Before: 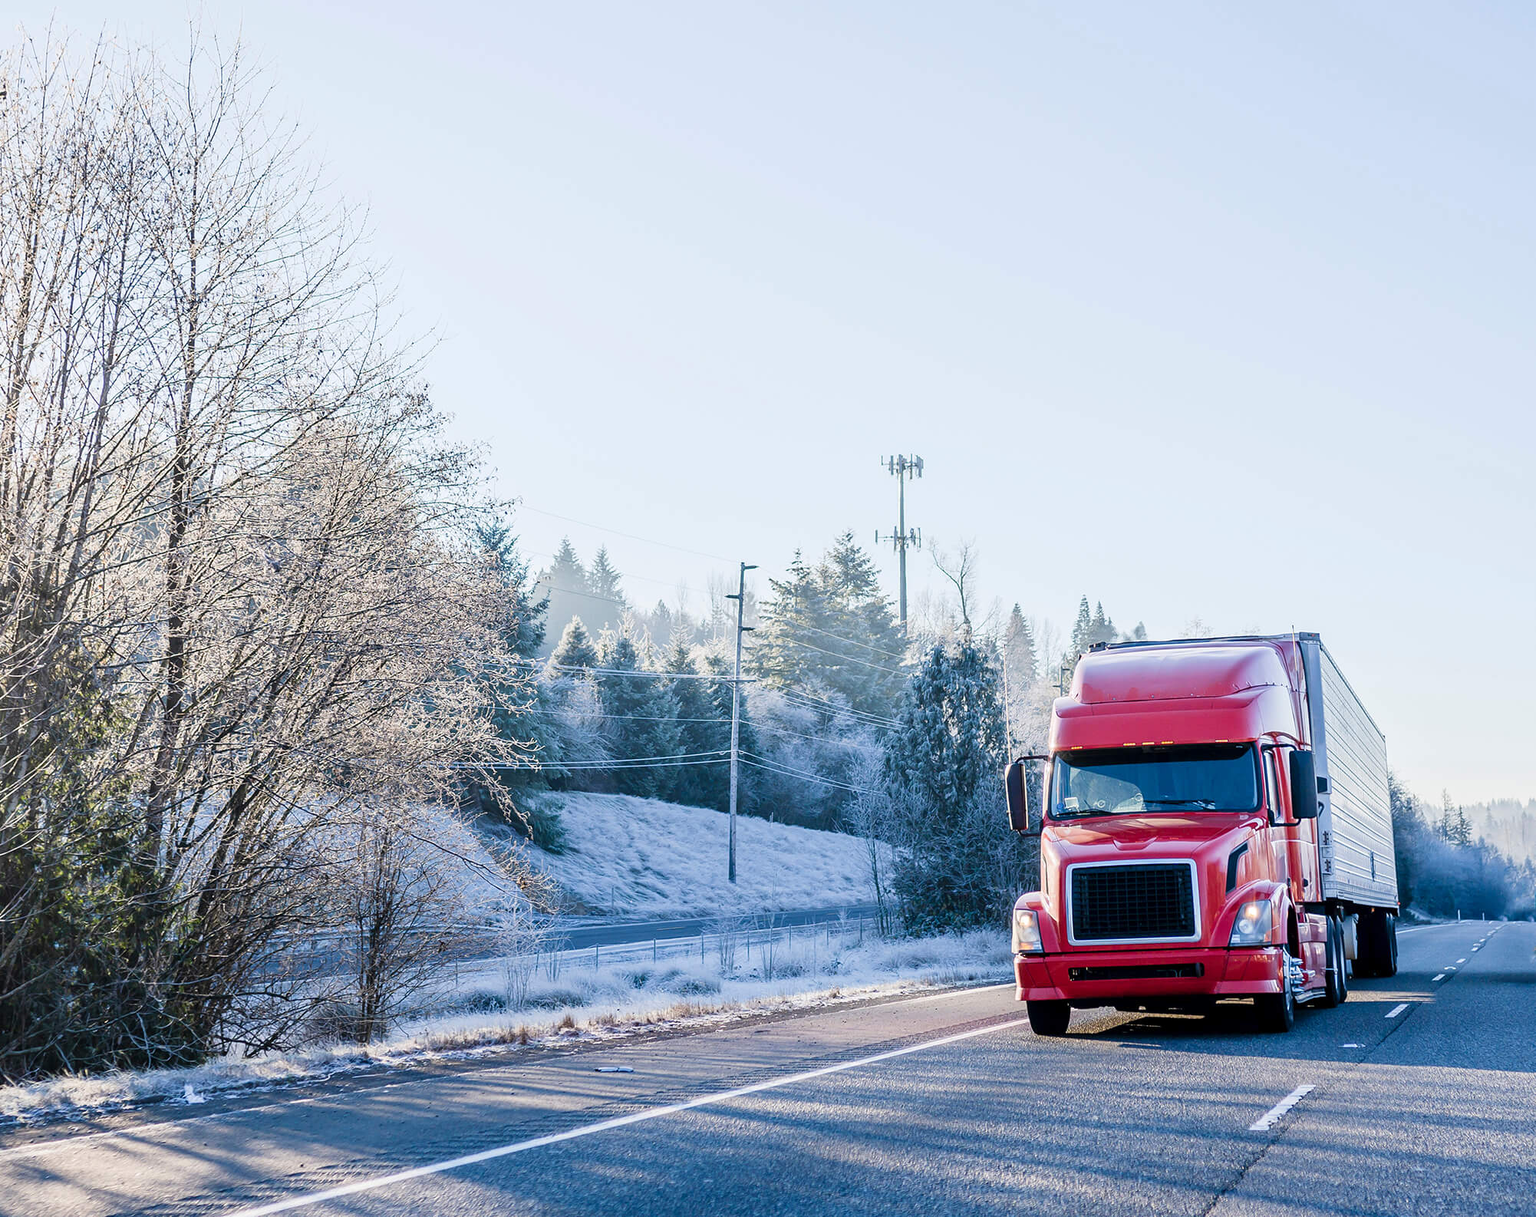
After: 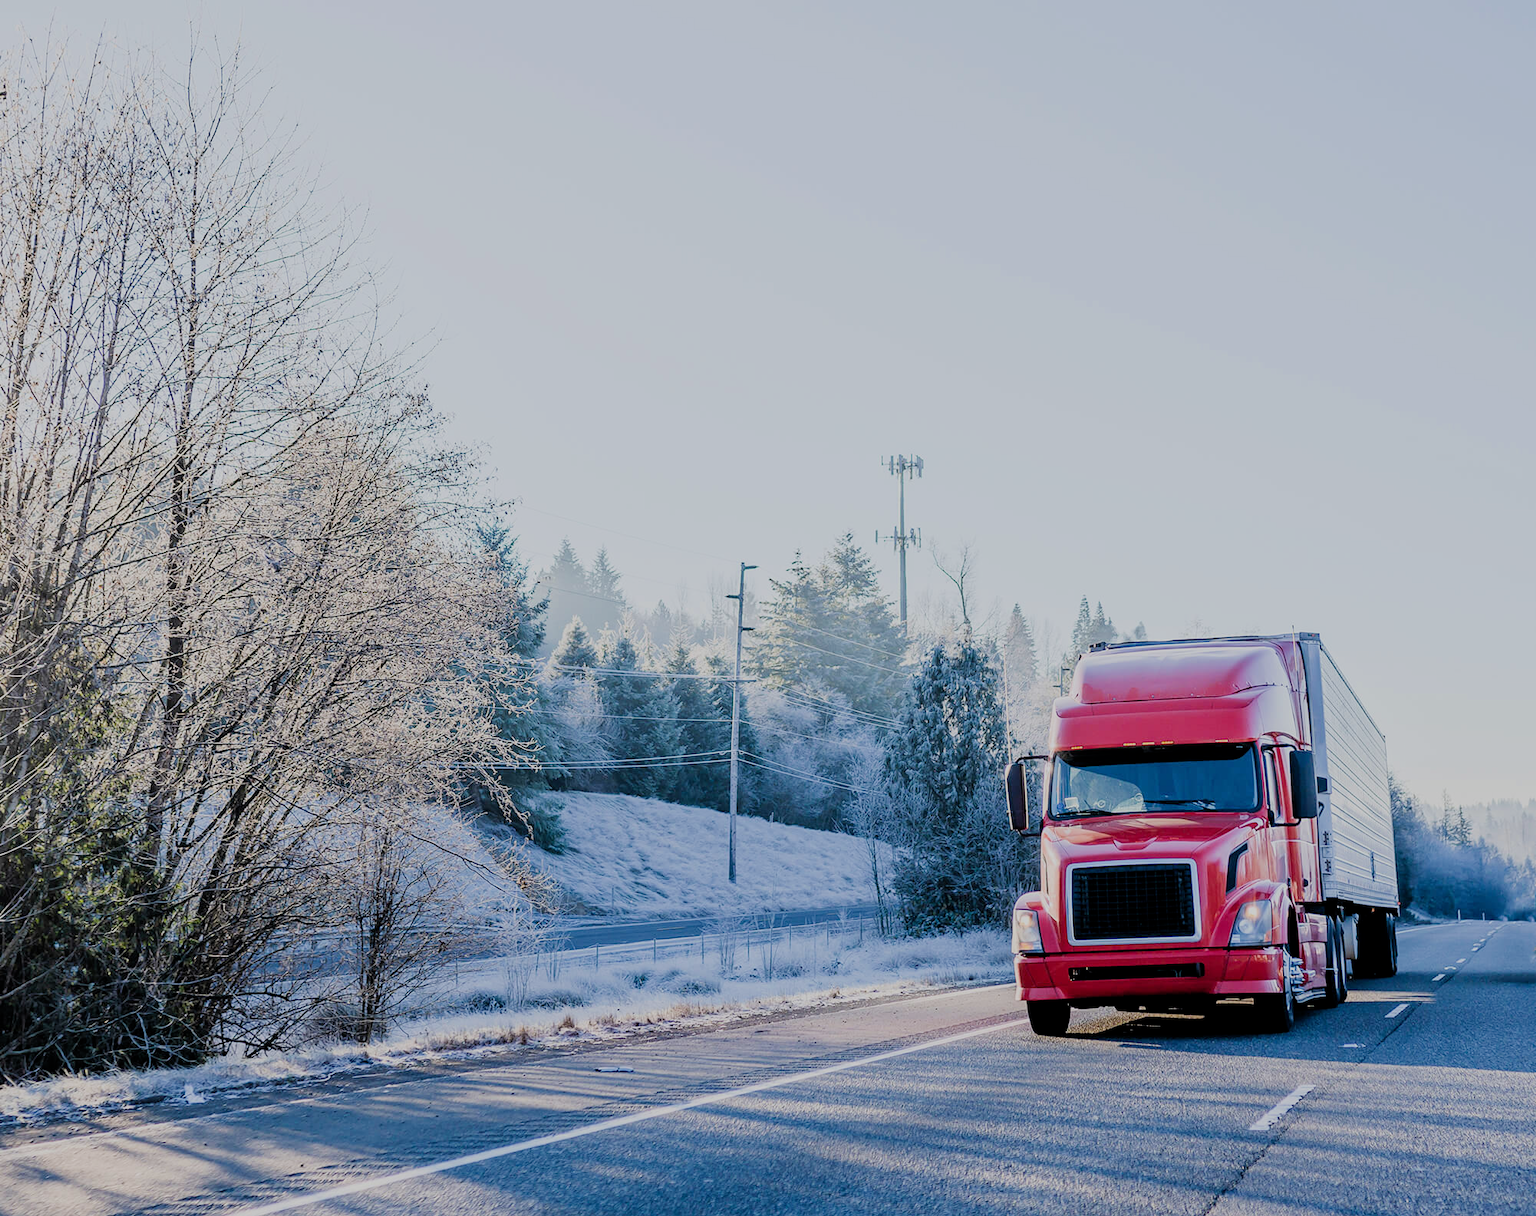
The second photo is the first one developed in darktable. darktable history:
filmic rgb: middle gray luminance 29.75%, black relative exposure -9.01 EV, white relative exposure 7 EV, threshold 5.96 EV, target black luminance 0%, hardness 2.95, latitude 1.22%, contrast 0.963, highlights saturation mix 6.31%, shadows ↔ highlights balance 11.68%, enable highlight reconstruction true
